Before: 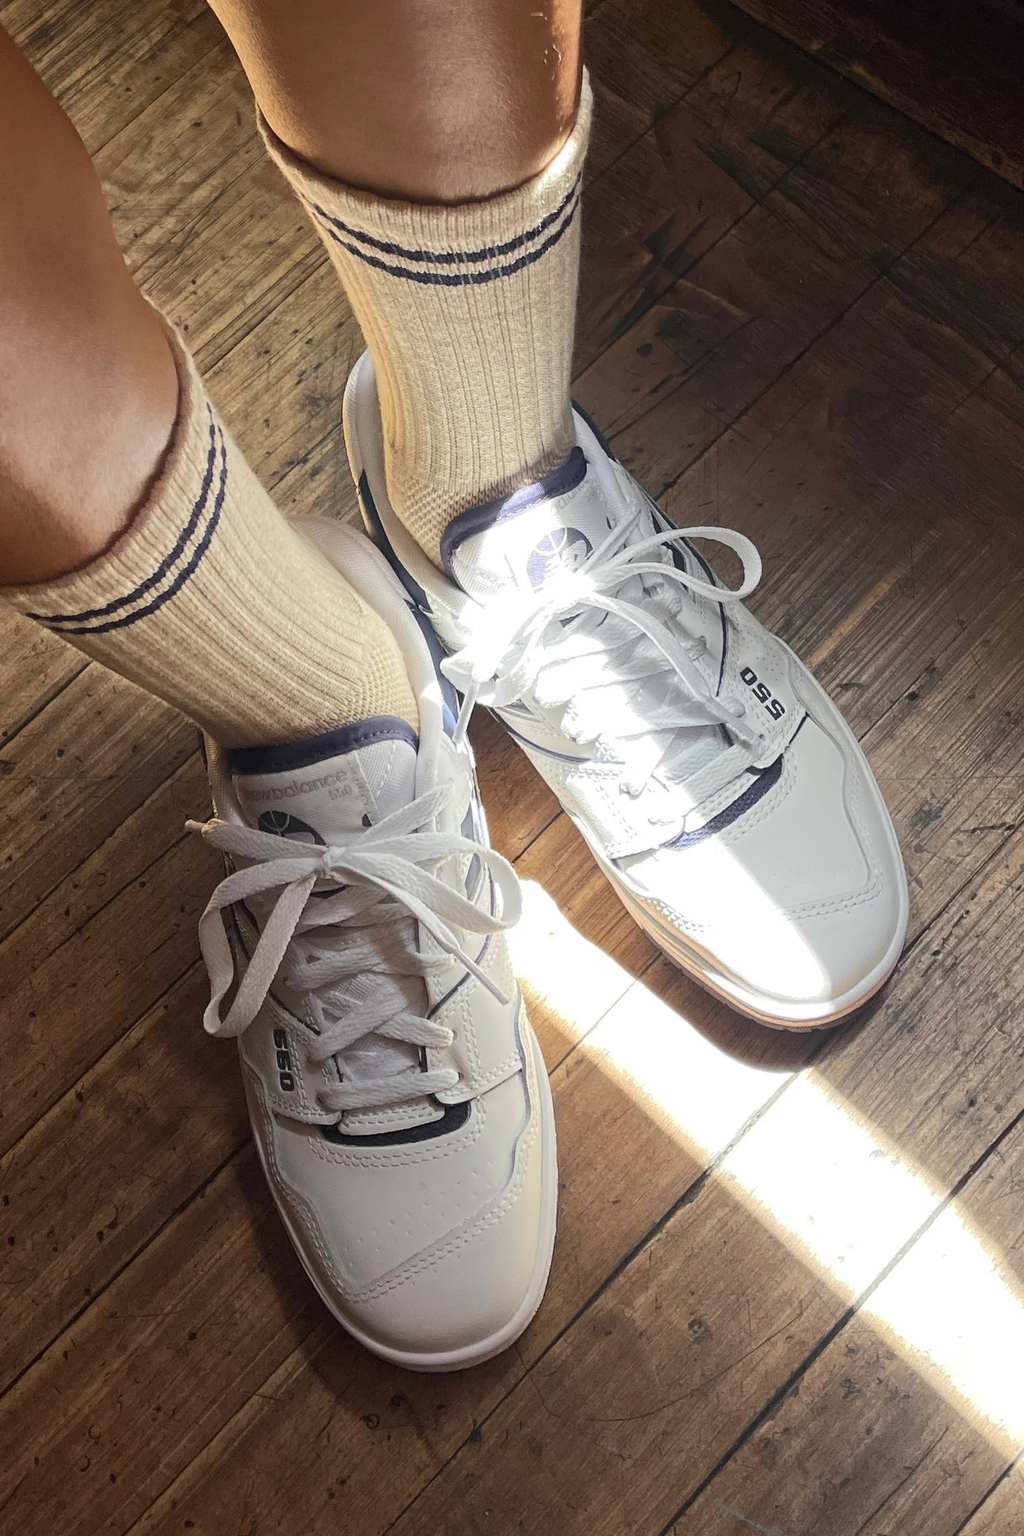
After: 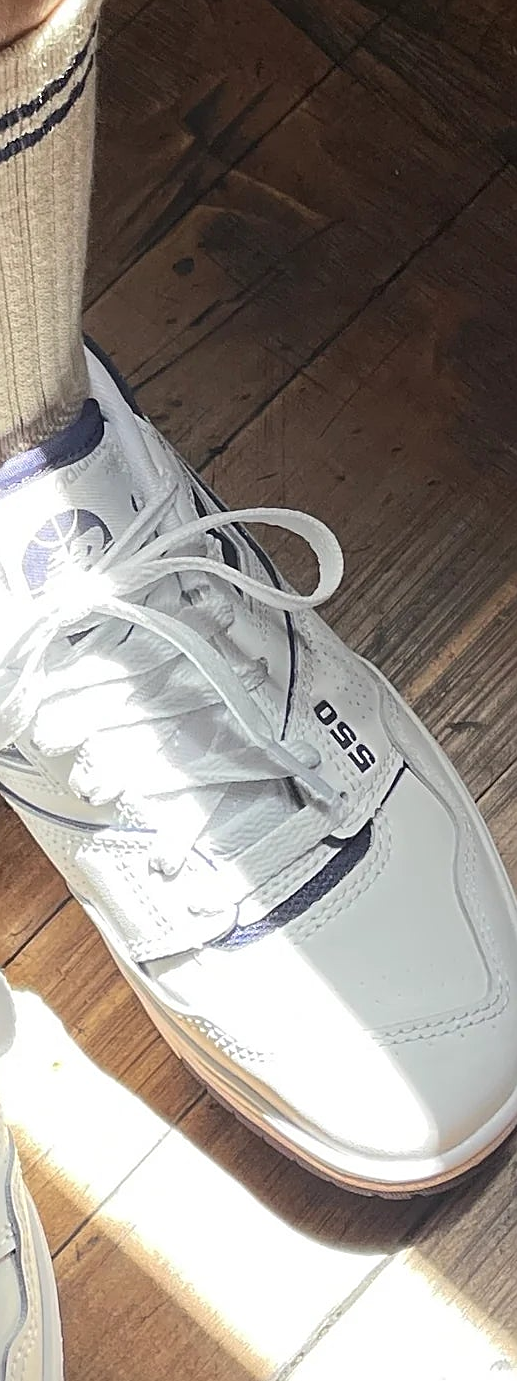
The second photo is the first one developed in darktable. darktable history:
sharpen: on, module defaults
crop and rotate: left 49.865%, top 10.122%, right 13.16%, bottom 24.106%
